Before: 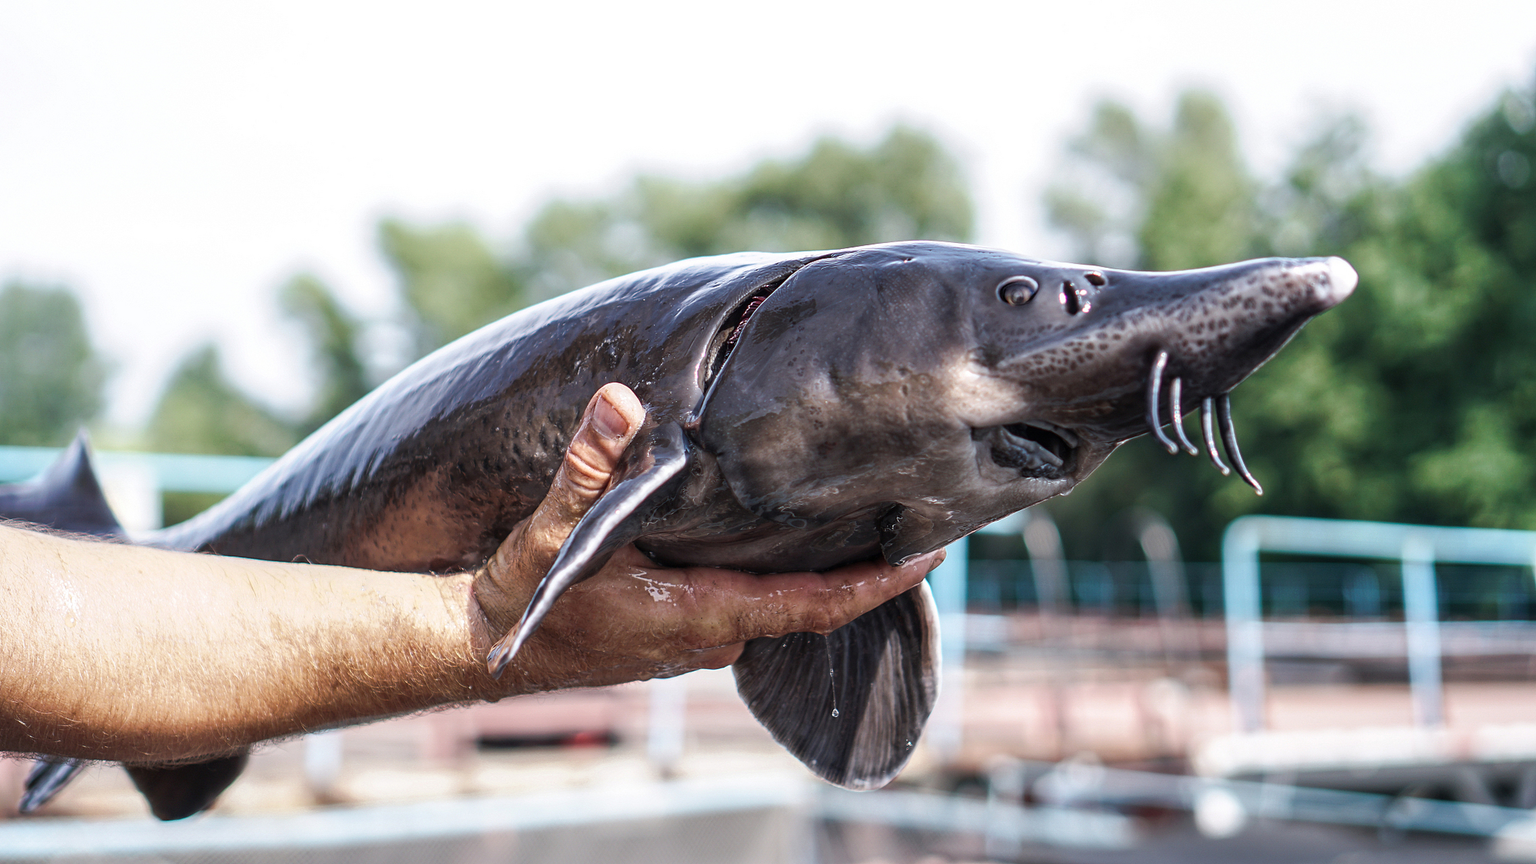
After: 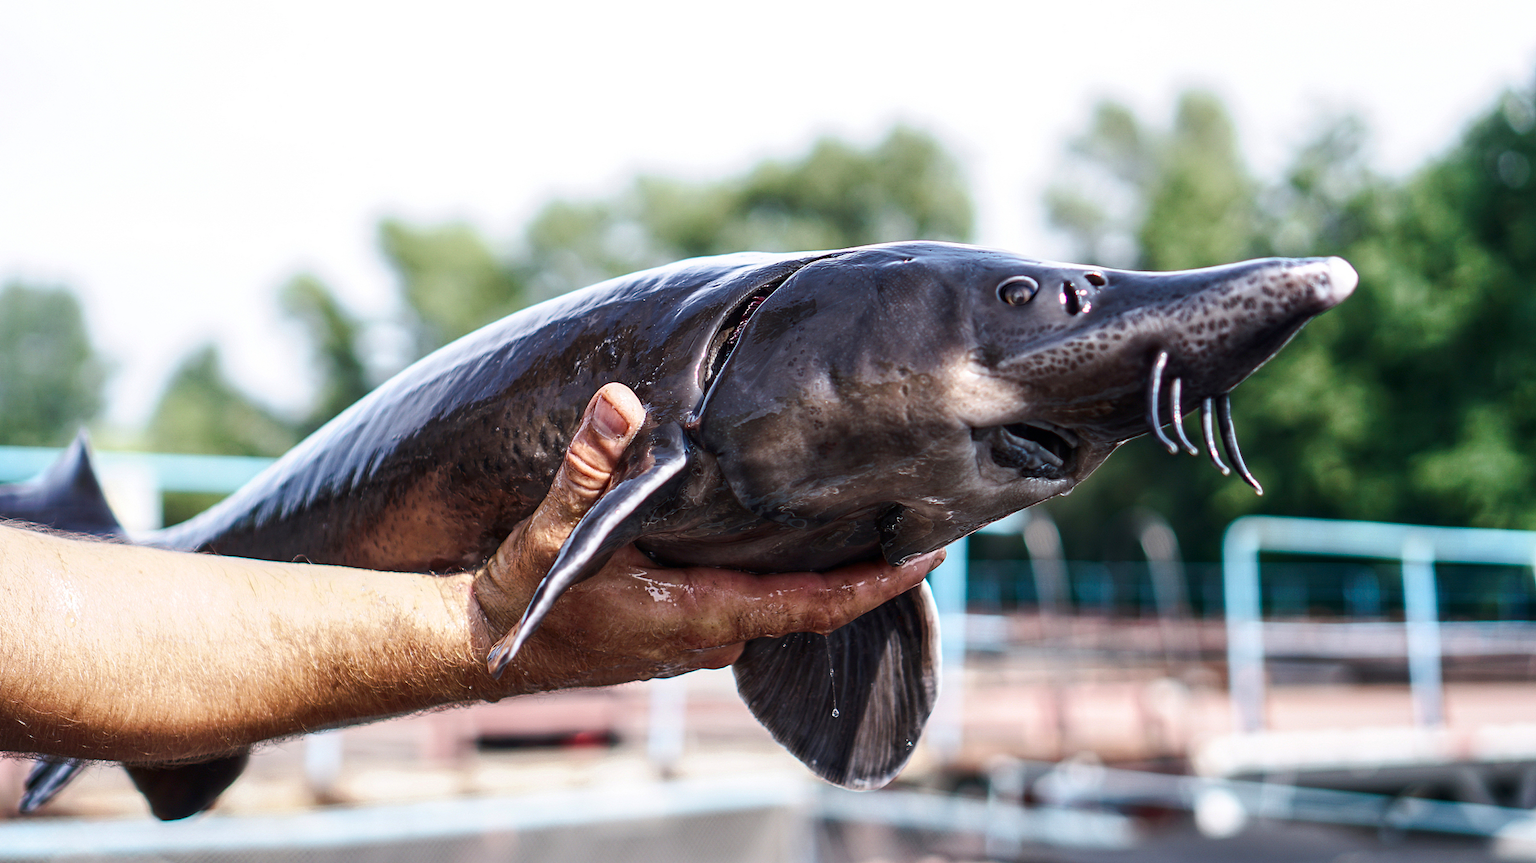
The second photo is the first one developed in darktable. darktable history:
contrast brightness saturation: contrast 0.13, brightness -0.058, saturation 0.151
